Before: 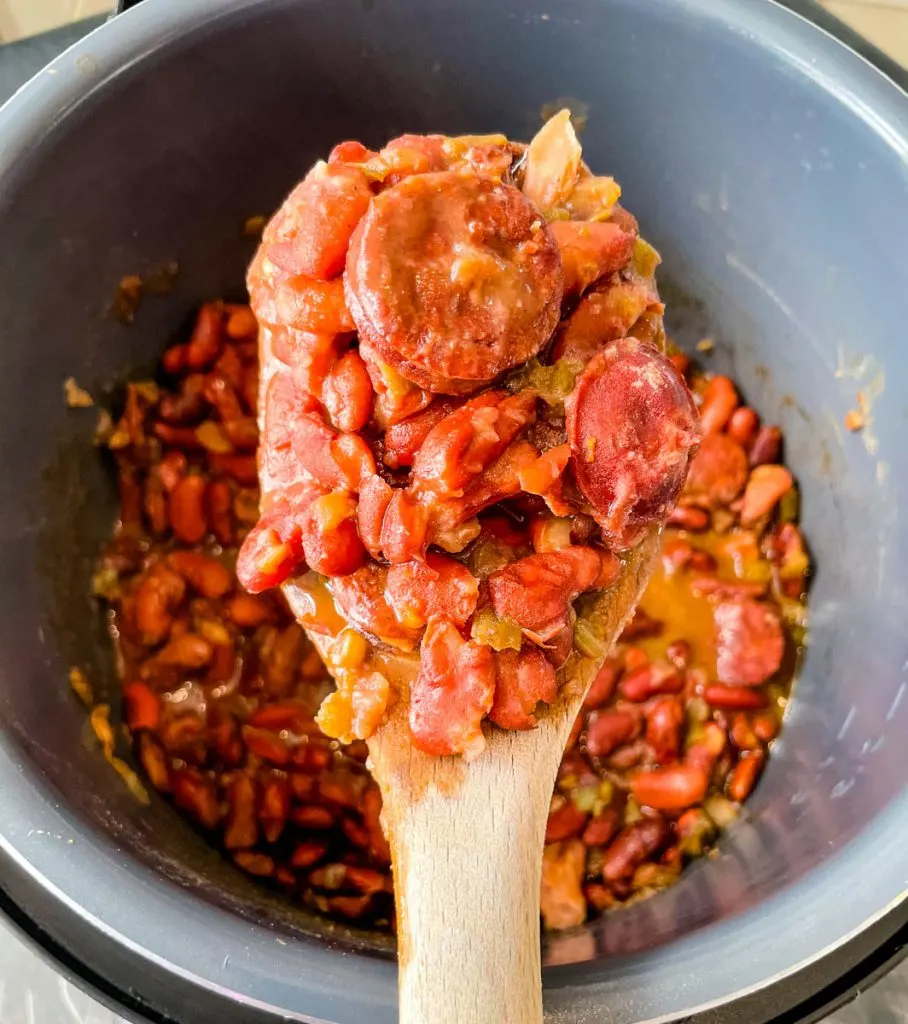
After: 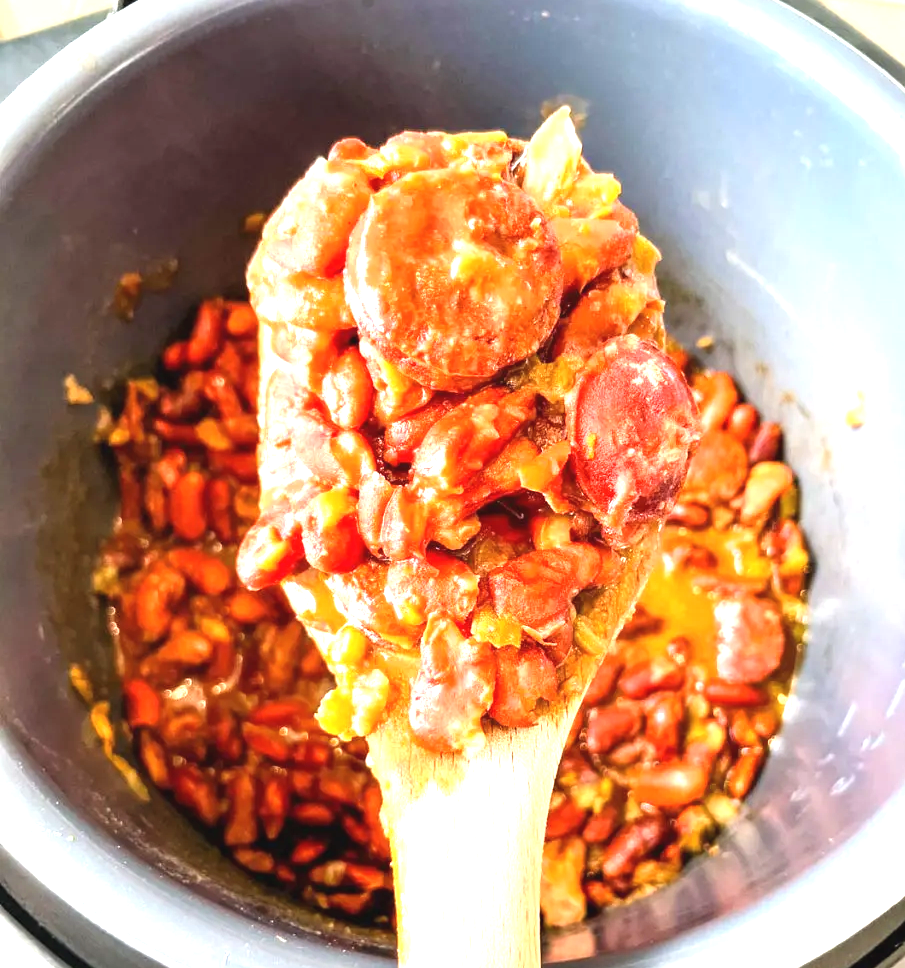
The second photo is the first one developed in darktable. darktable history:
crop: top 0.383%, right 0.255%, bottom 5.03%
exposure: black level correction -0.002, exposure 1.336 EV, compensate exposure bias true, compensate highlight preservation false
